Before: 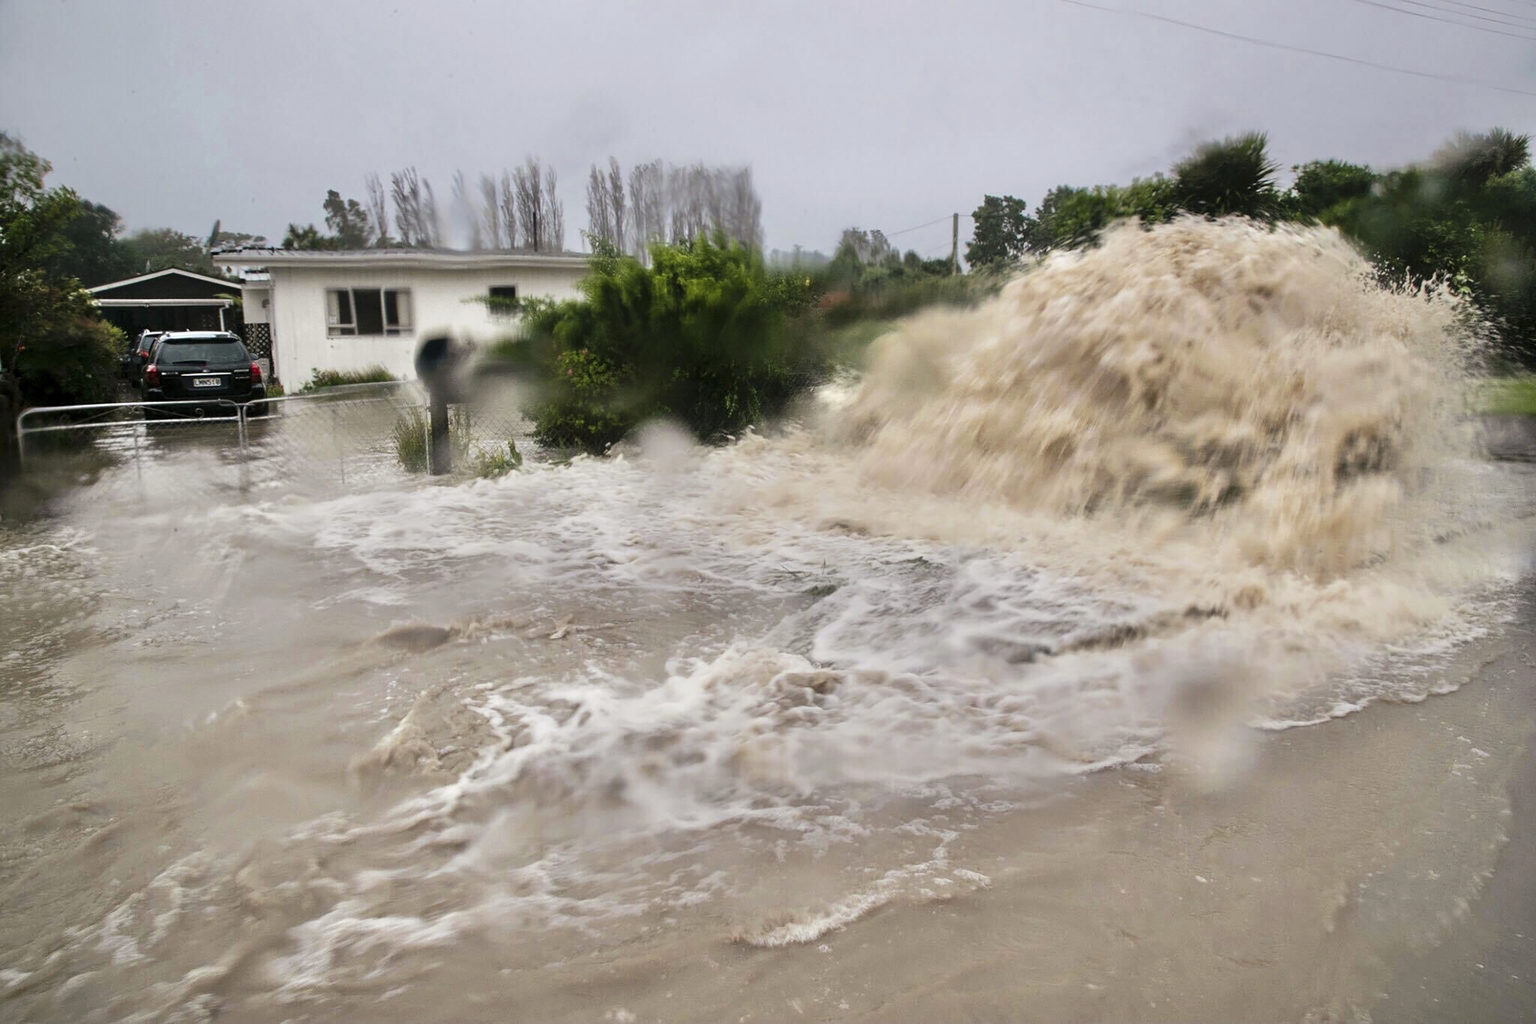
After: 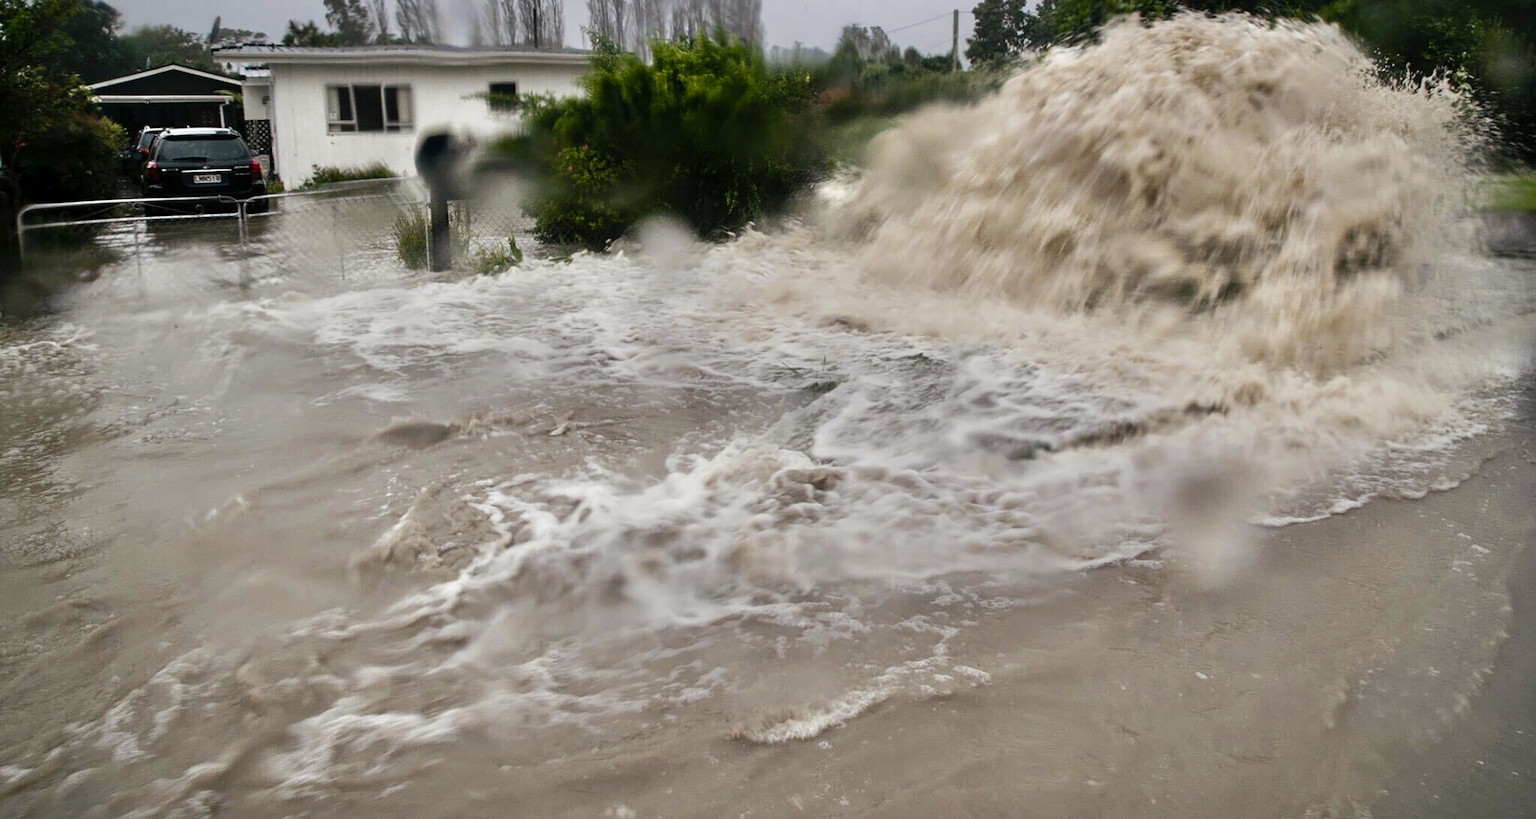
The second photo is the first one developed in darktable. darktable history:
color balance rgb: shadows lift › chroma 2.024%, shadows lift › hue 247.53°, power › luminance -14.848%, perceptual saturation grading › global saturation 20%, perceptual saturation grading › highlights -49.287%, perceptual saturation grading › shadows 25.494%, global vibrance 9.598%
crop and rotate: top 19.902%
